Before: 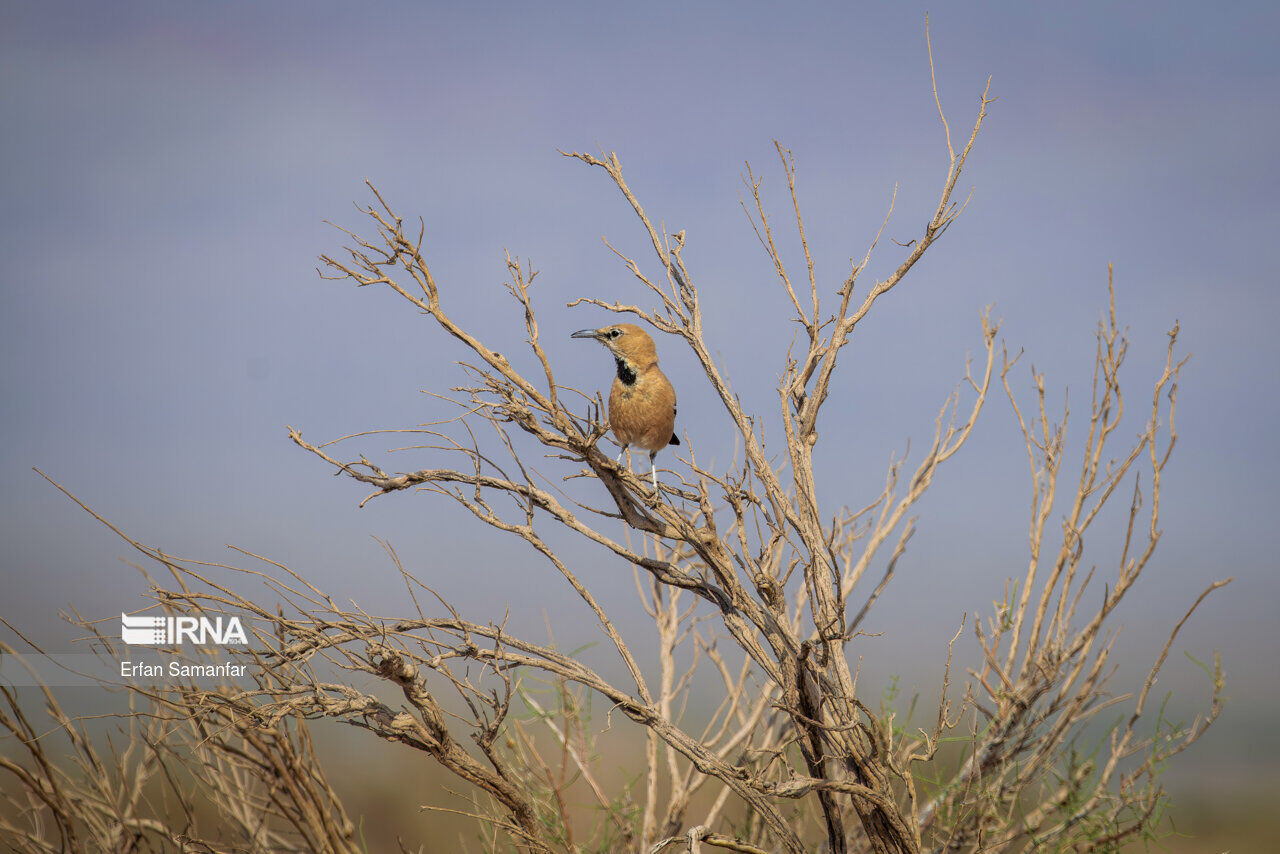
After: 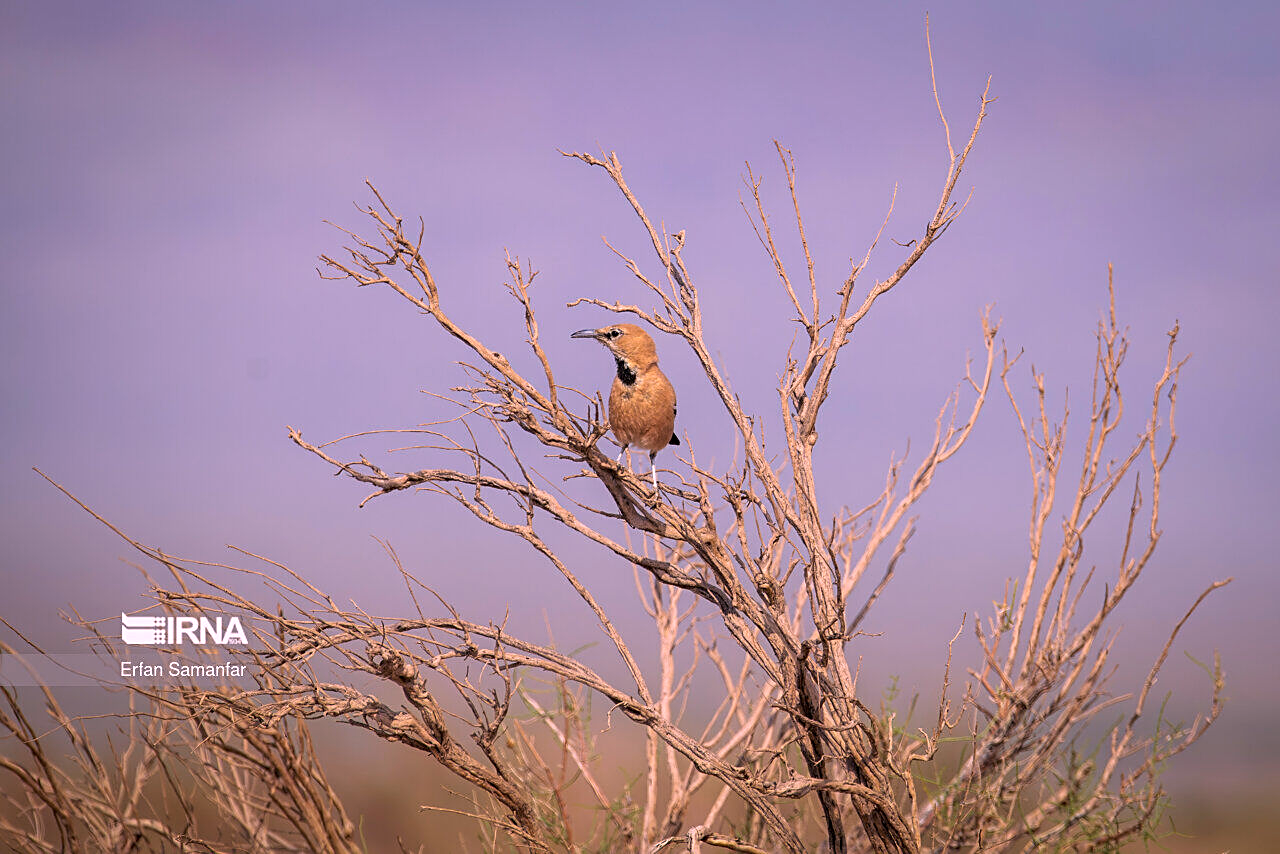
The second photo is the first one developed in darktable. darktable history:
white balance: red 1.188, blue 1.11
sharpen: on, module defaults
